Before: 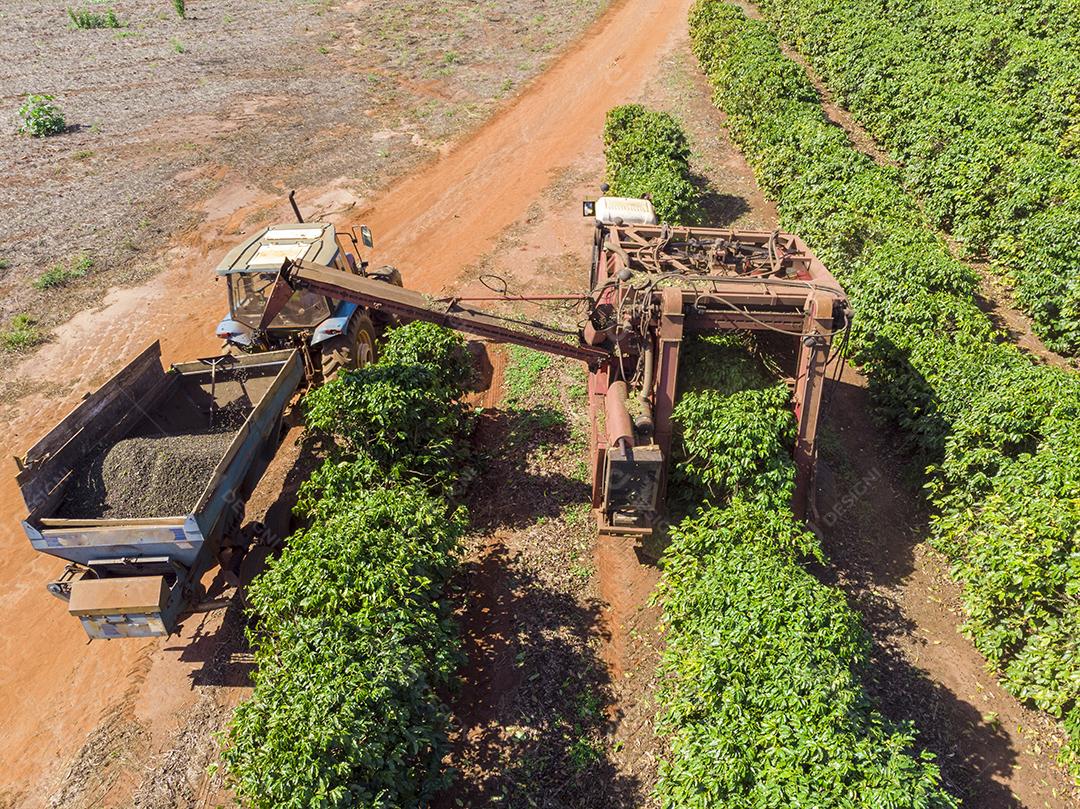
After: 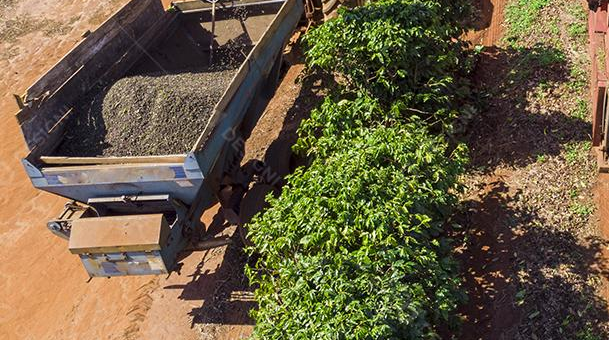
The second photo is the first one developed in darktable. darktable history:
crop: top 44.786%, right 43.558%, bottom 13.117%
